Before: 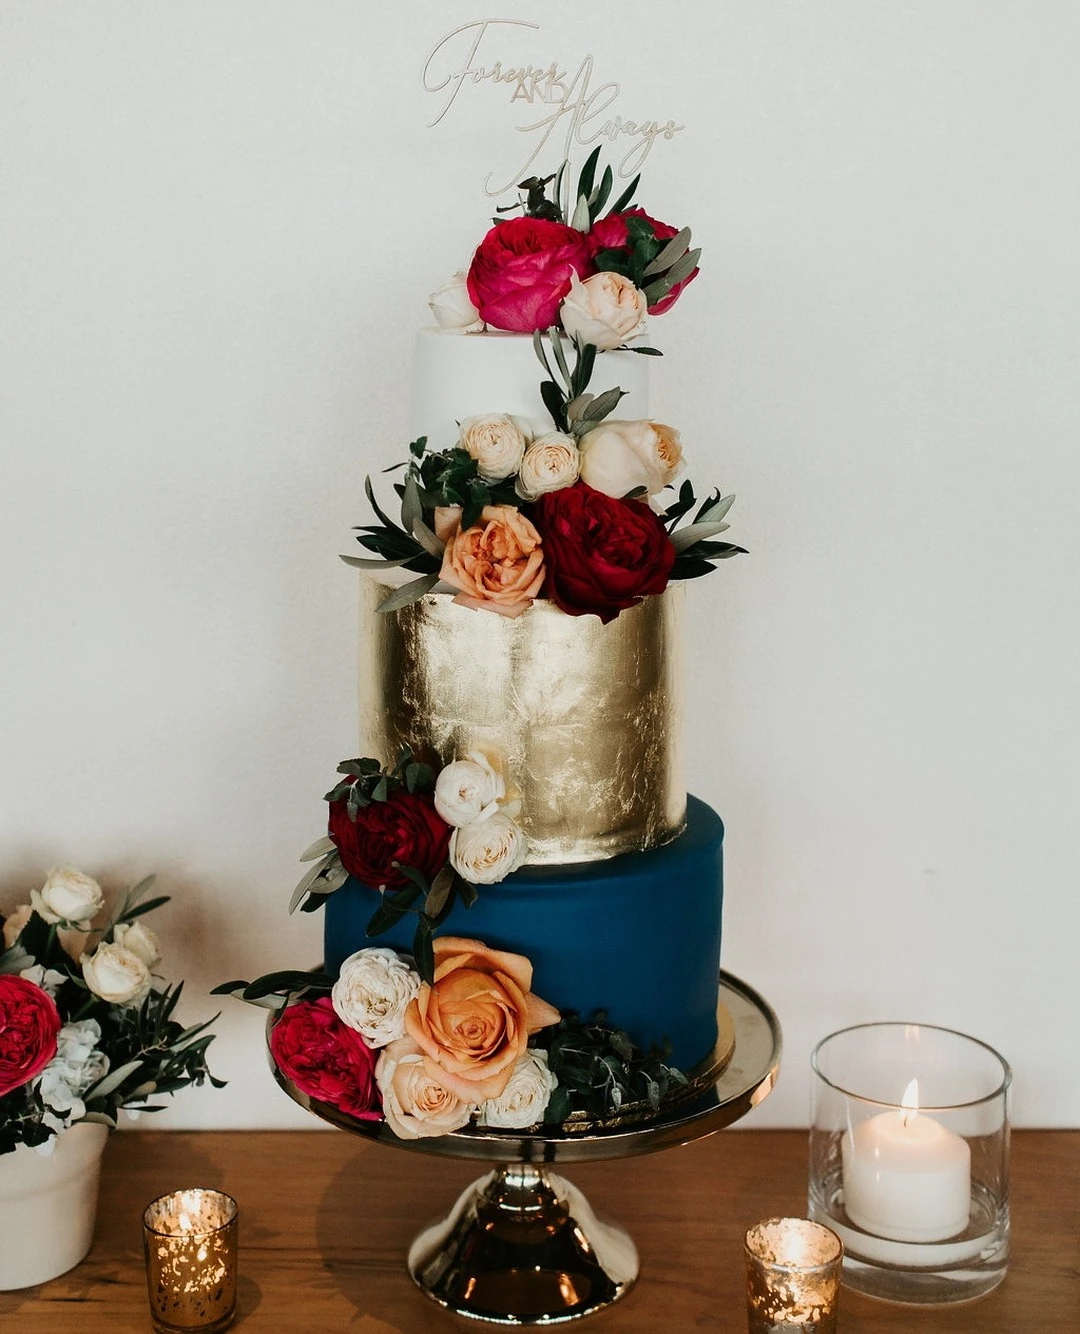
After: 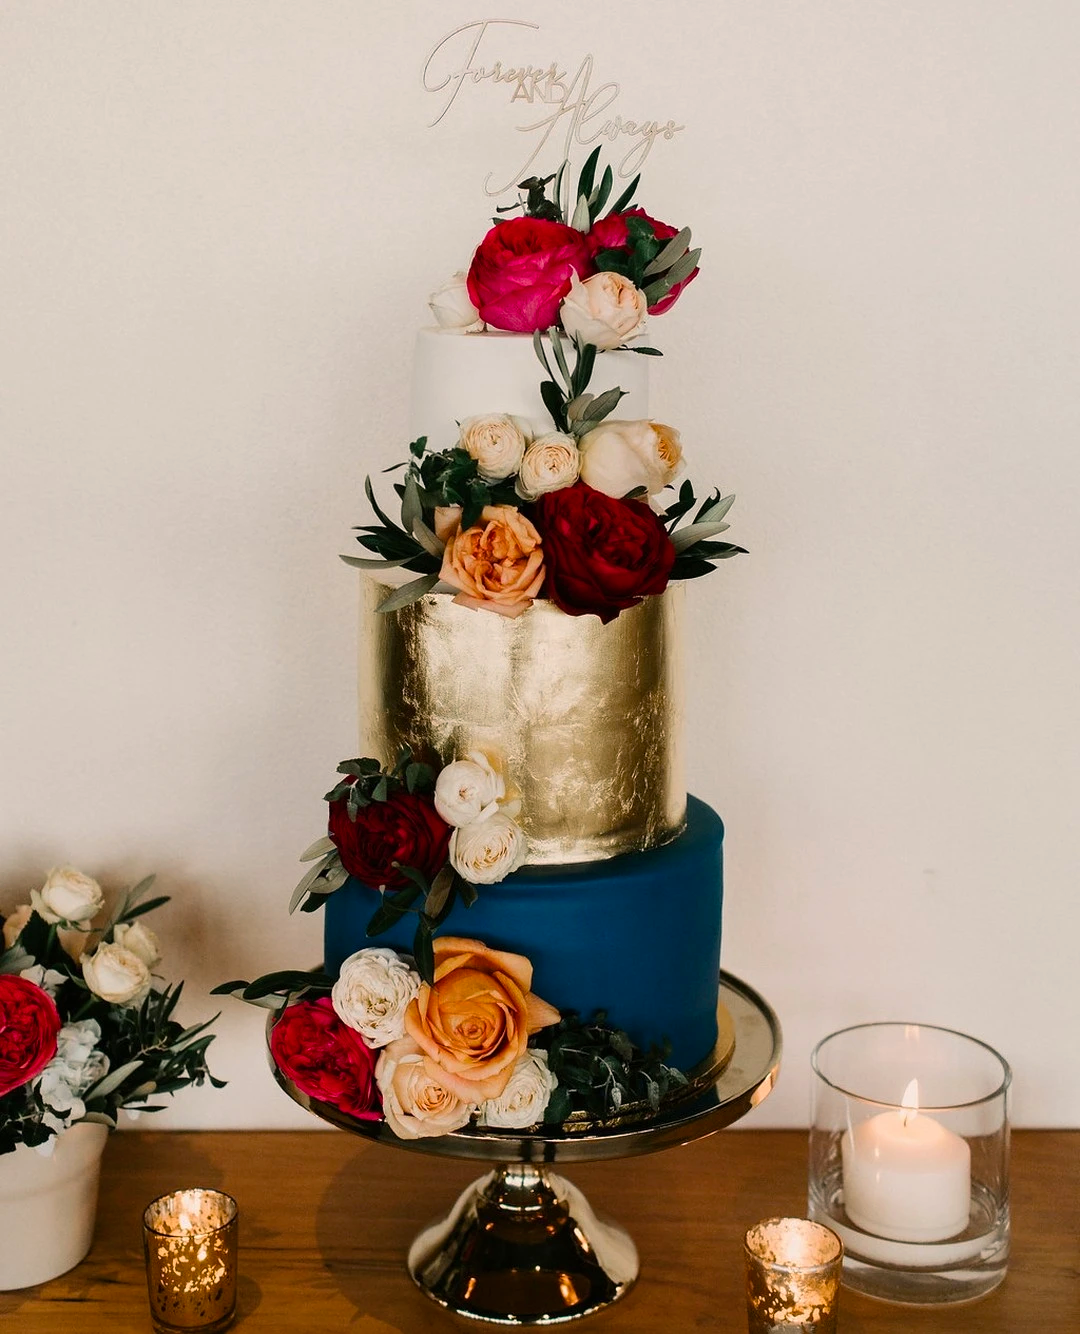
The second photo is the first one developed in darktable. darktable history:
color balance rgb: highlights gain › chroma 2.072%, highlights gain › hue 45.23°, linear chroma grading › global chroma 9.767%, perceptual saturation grading › global saturation 7.318%, perceptual saturation grading › shadows 3.721%, global vibrance 9.548%
